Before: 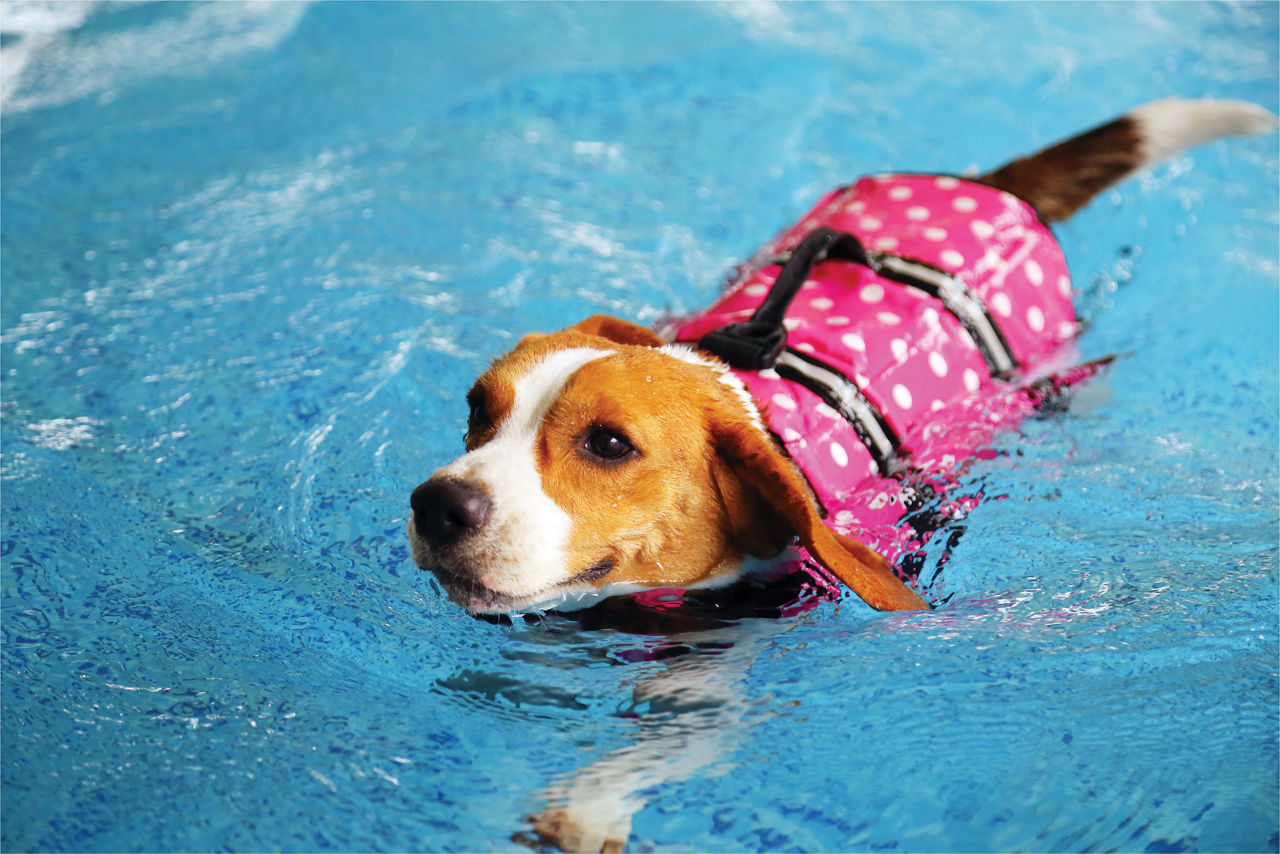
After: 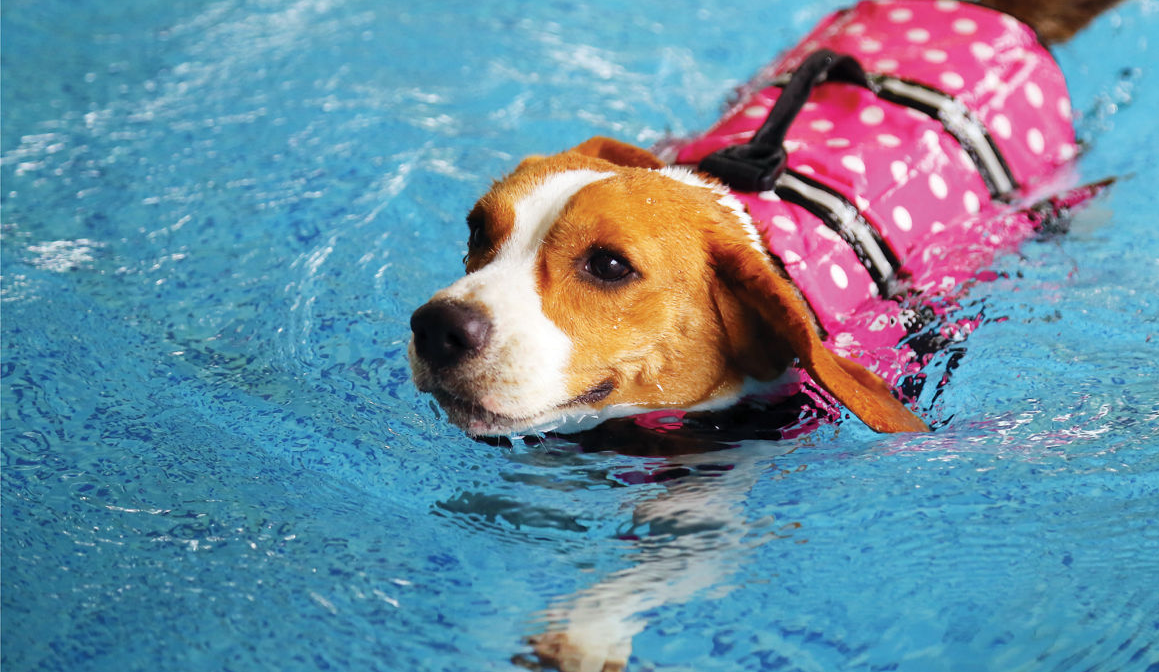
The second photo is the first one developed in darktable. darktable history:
crop: top 20.916%, right 9.437%, bottom 0.316%
contrast brightness saturation: saturation -0.04
